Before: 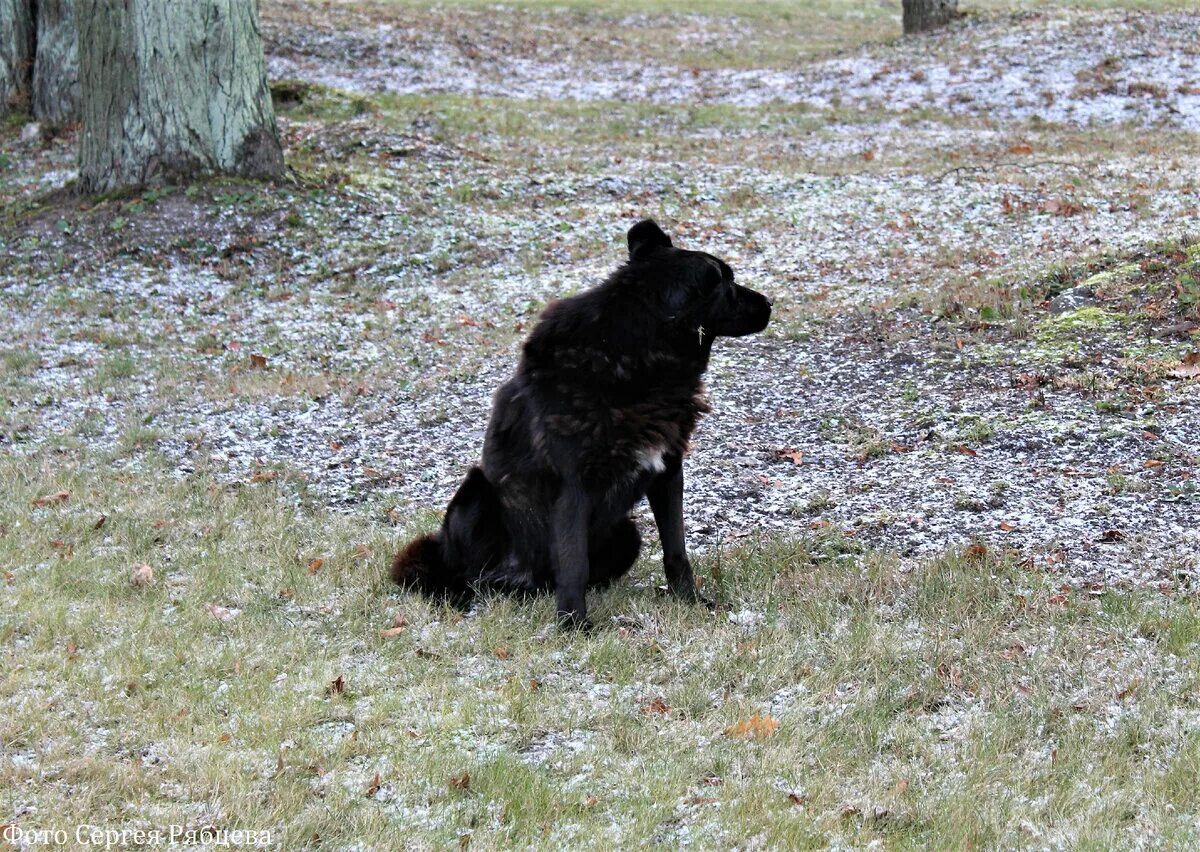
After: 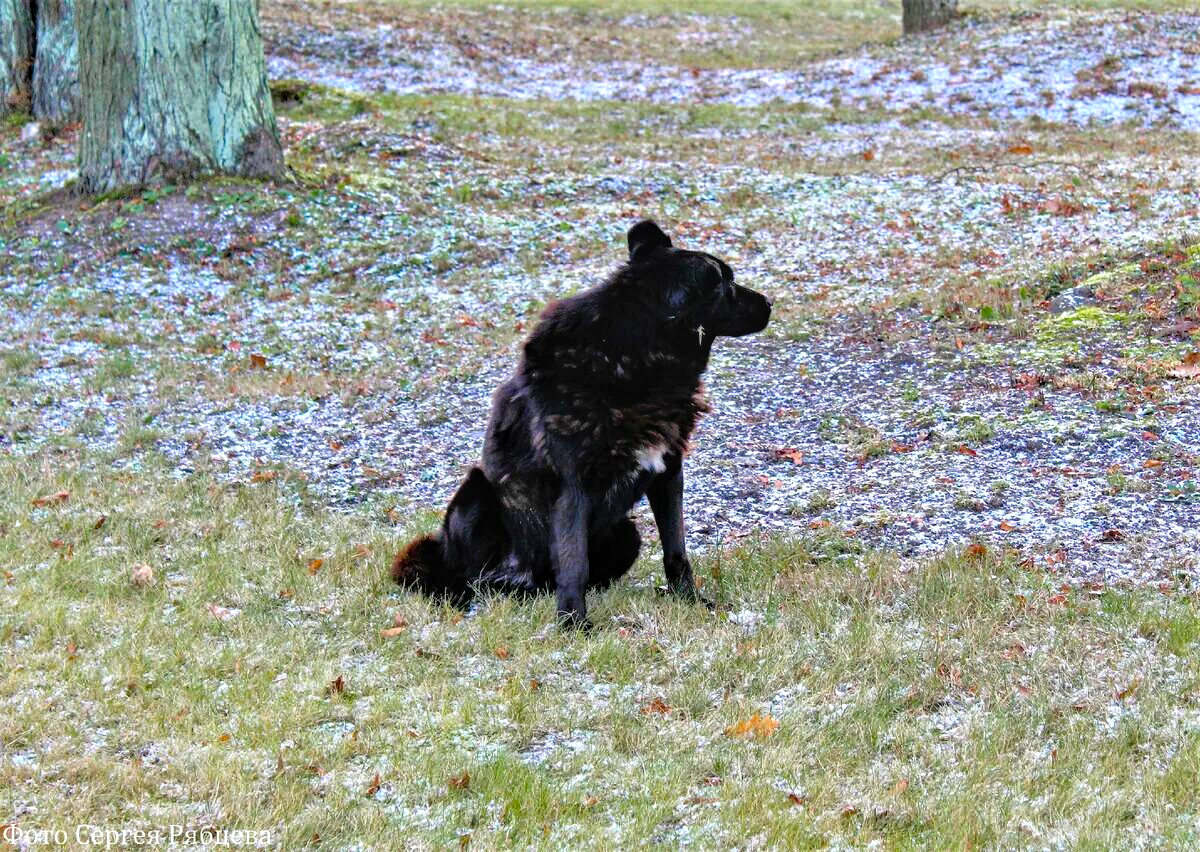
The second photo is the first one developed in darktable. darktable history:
color zones: curves: ch1 [(0.25, 0.5) (0.747, 0.71)]
color balance rgb: linear chroma grading › global chroma 15%, perceptual saturation grading › global saturation 30%
tone equalizer: -7 EV 0.15 EV, -6 EV 0.6 EV, -5 EV 1.15 EV, -4 EV 1.33 EV, -3 EV 1.15 EV, -2 EV 0.6 EV, -1 EV 0.15 EV, mask exposure compensation -0.5 EV
local contrast: on, module defaults
